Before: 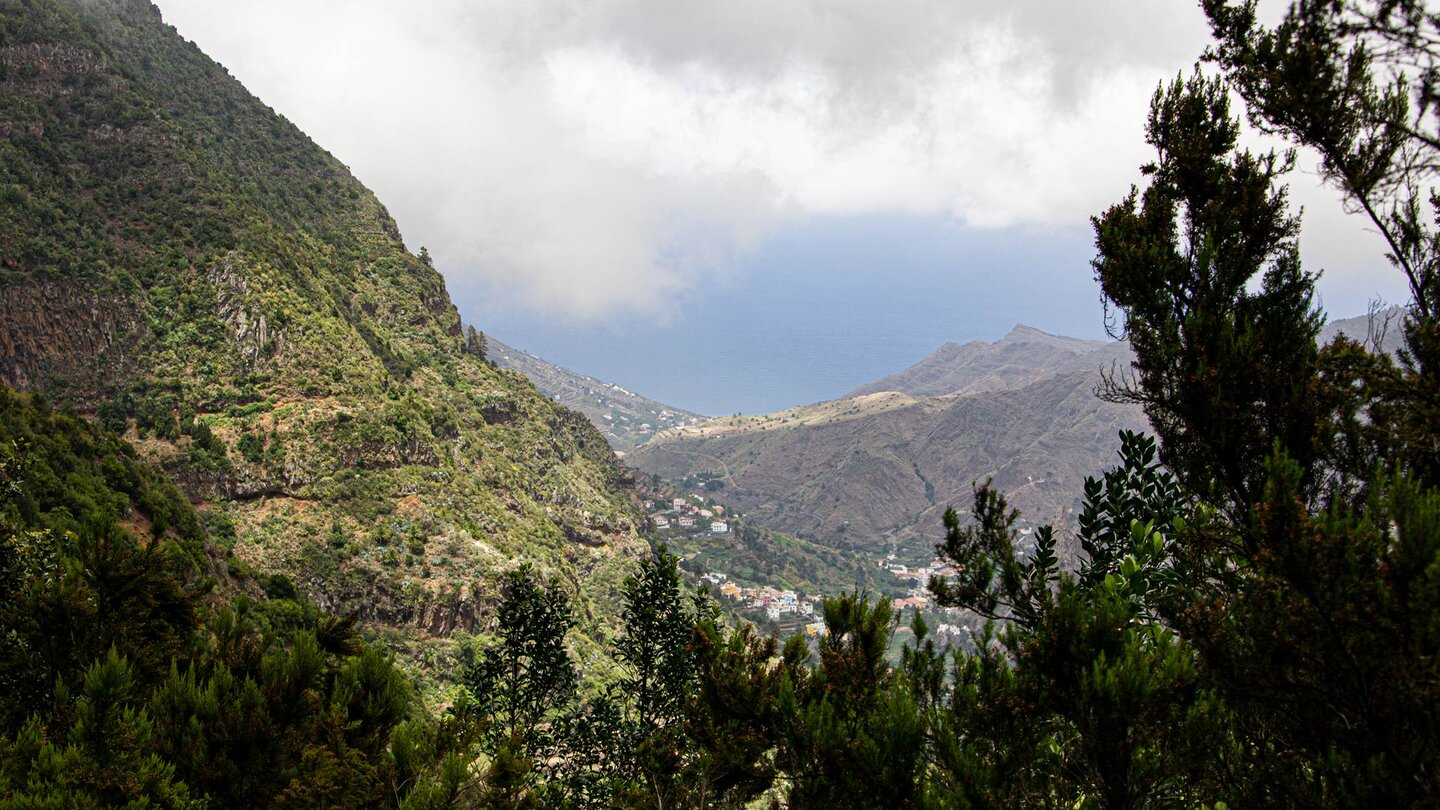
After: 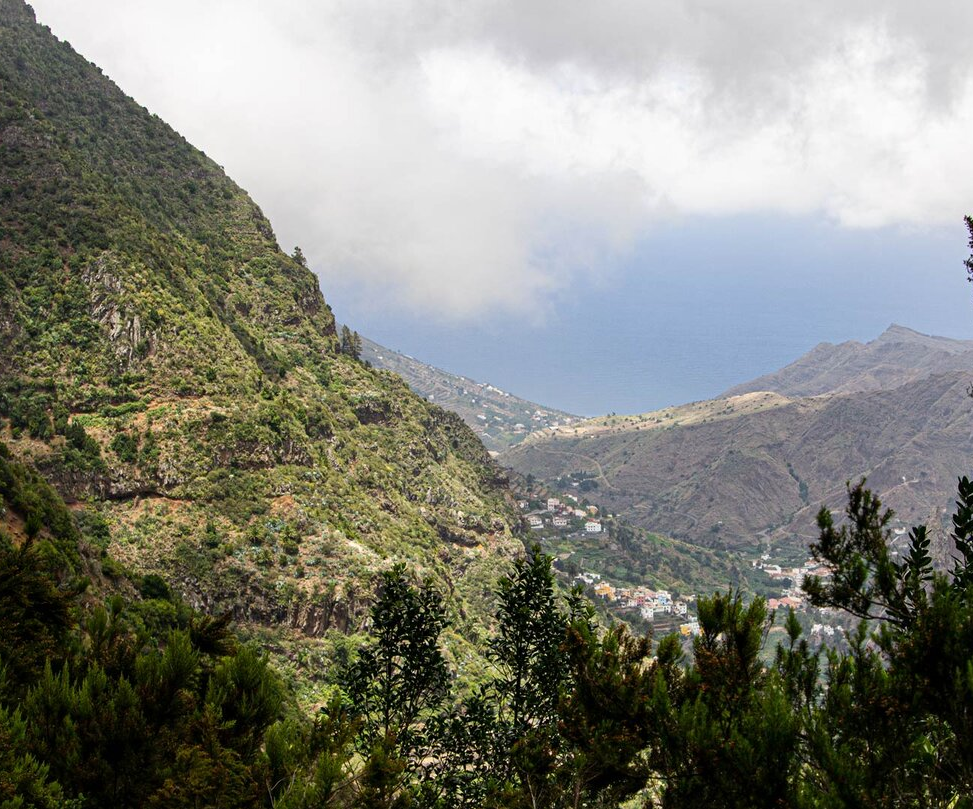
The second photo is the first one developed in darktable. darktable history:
crop and rotate: left 8.813%, right 23.568%
